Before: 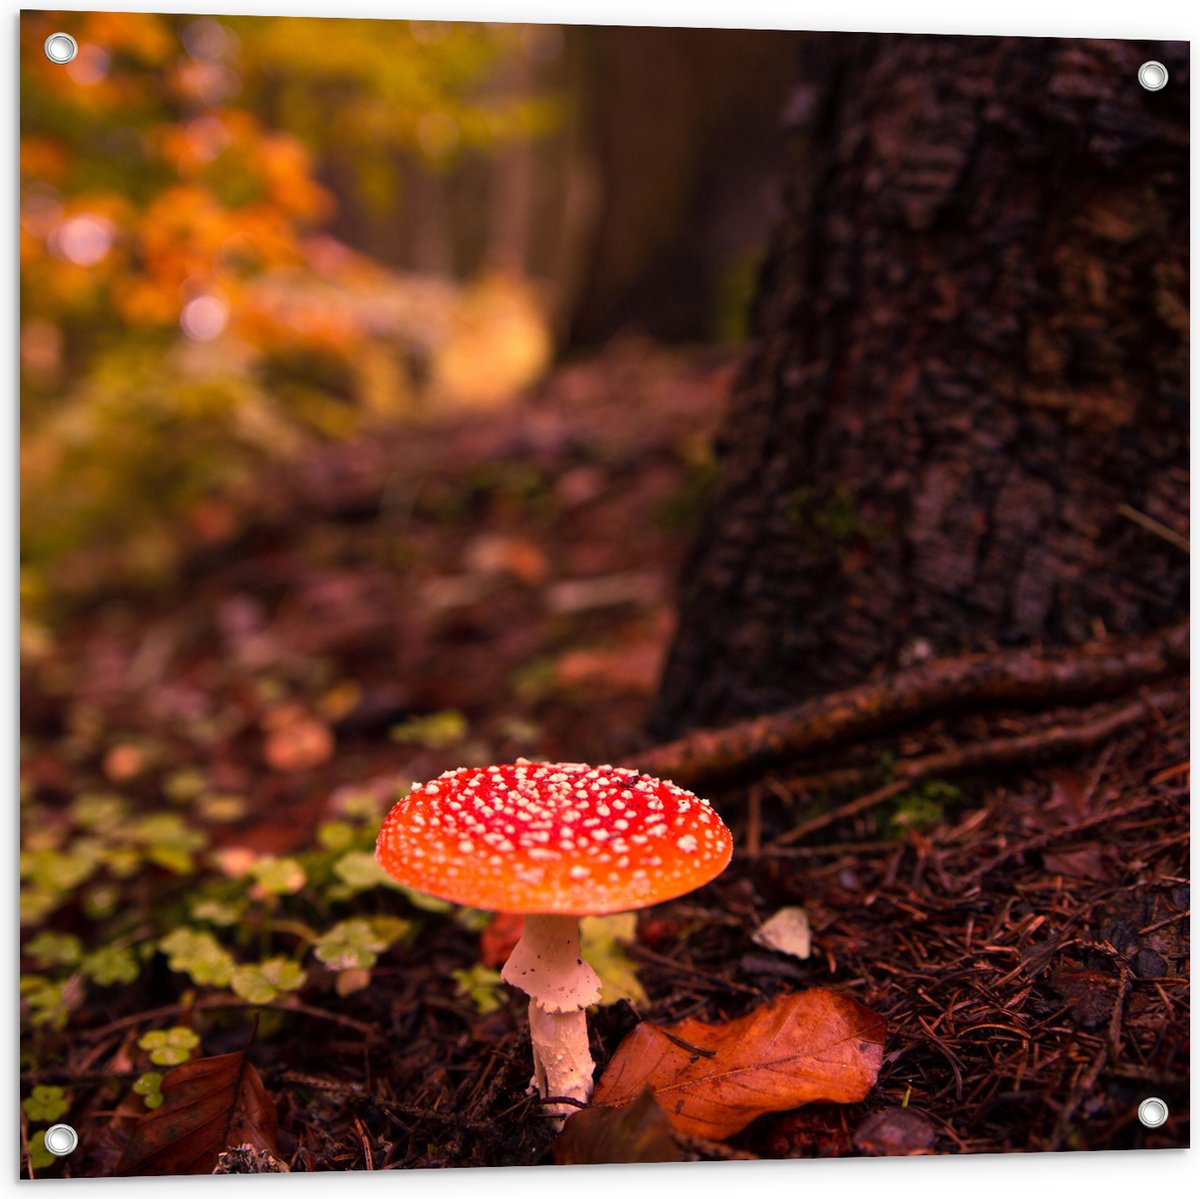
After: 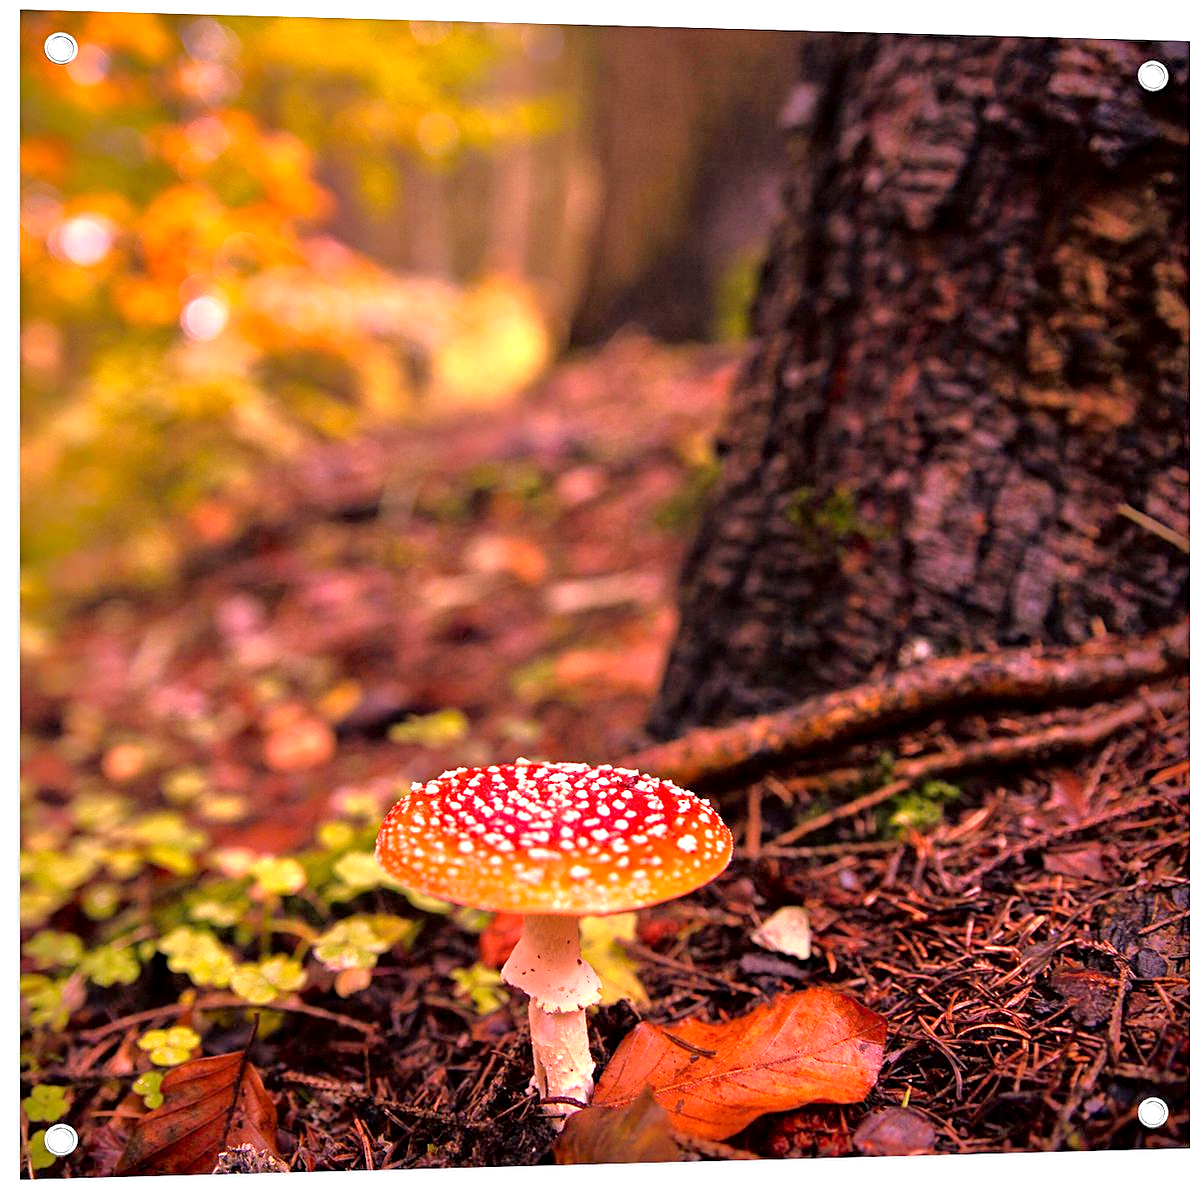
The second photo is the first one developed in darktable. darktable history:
tone equalizer: -7 EV 0.15 EV, -6 EV 0.6 EV, -5 EV 1.15 EV, -4 EV 1.33 EV, -3 EV 1.15 EV, -2 EV 0.6 EV, -1 EV 0.15 EV, mask exposure compensation -0.5 EV
sharpen: on, module defaults
exposure: black level correction 0.001, exposure 1.129 EV, compensate exposure bias true, compensate highlight preservation false
white balance: red 0.988, blue 1.017
